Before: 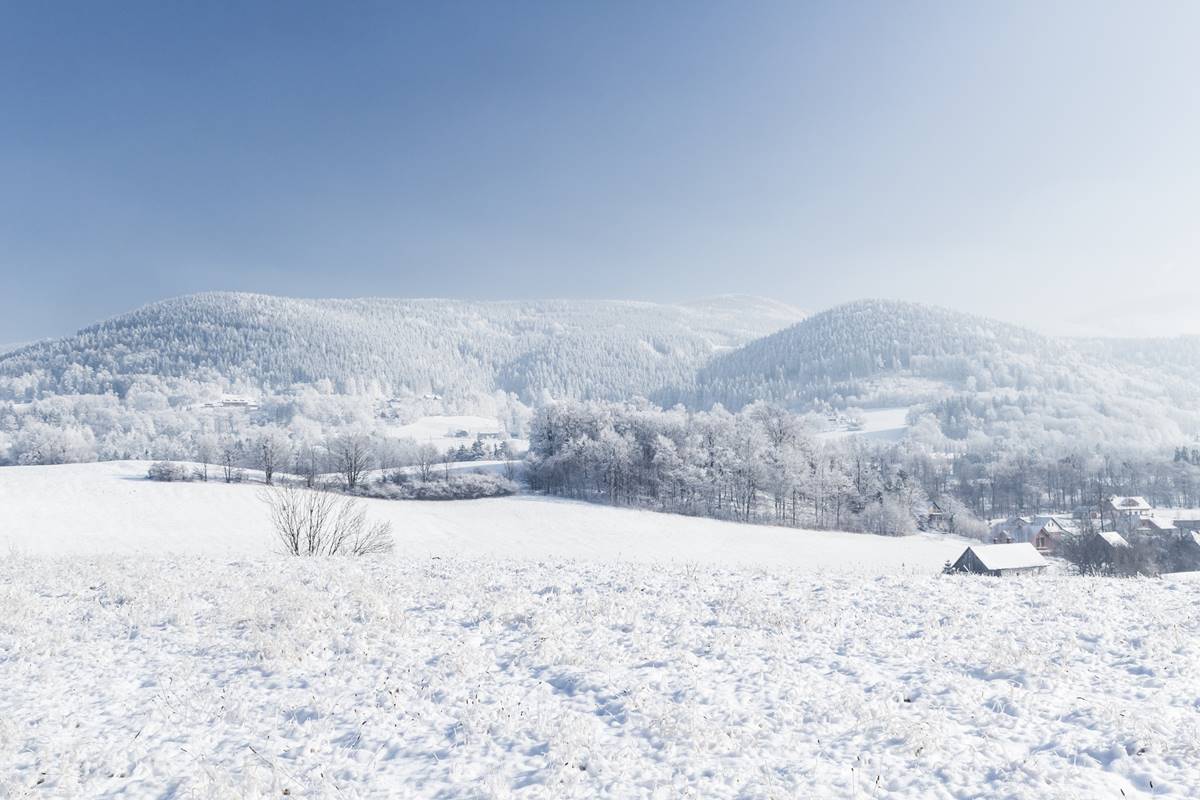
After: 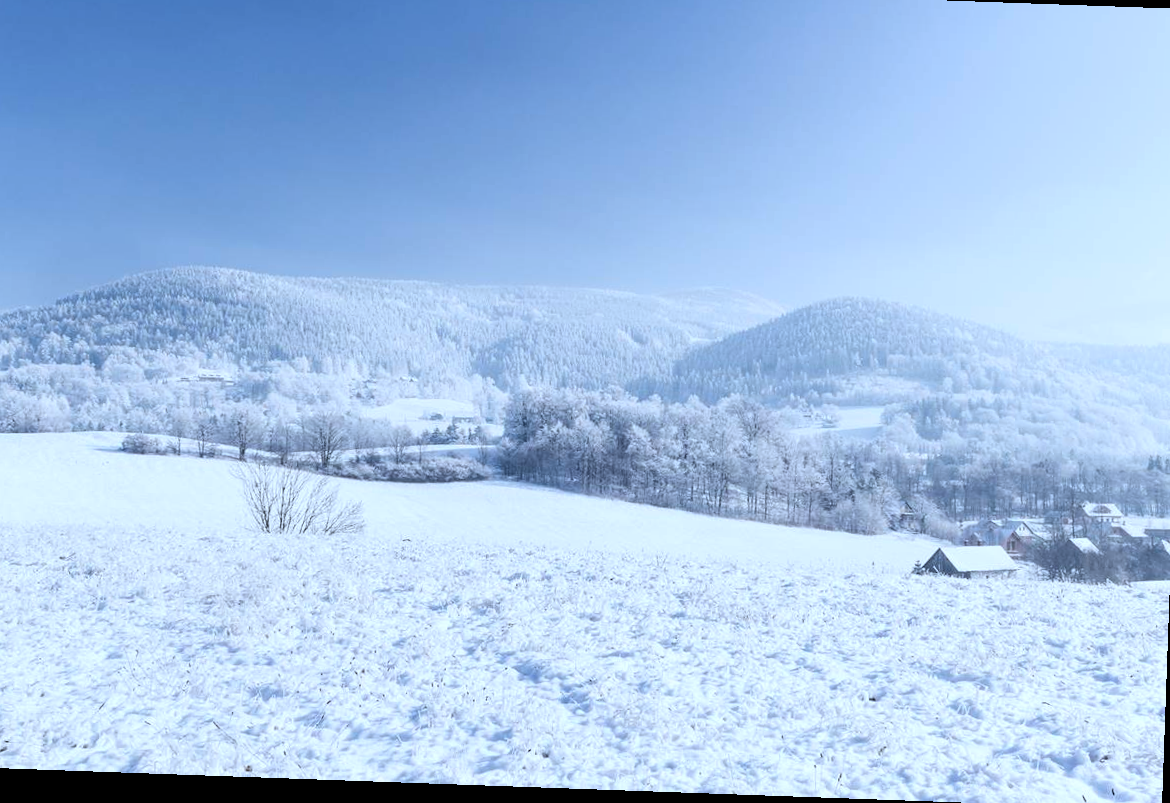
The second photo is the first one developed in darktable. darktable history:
color calibration: illuminant as shot in camera, x 0.378, y 0.381, temperature 4104.53 K
crop and rotate: angle -2.05°, left 3.105%, top 4.043%, right 1.546%, bottom 0.549%
